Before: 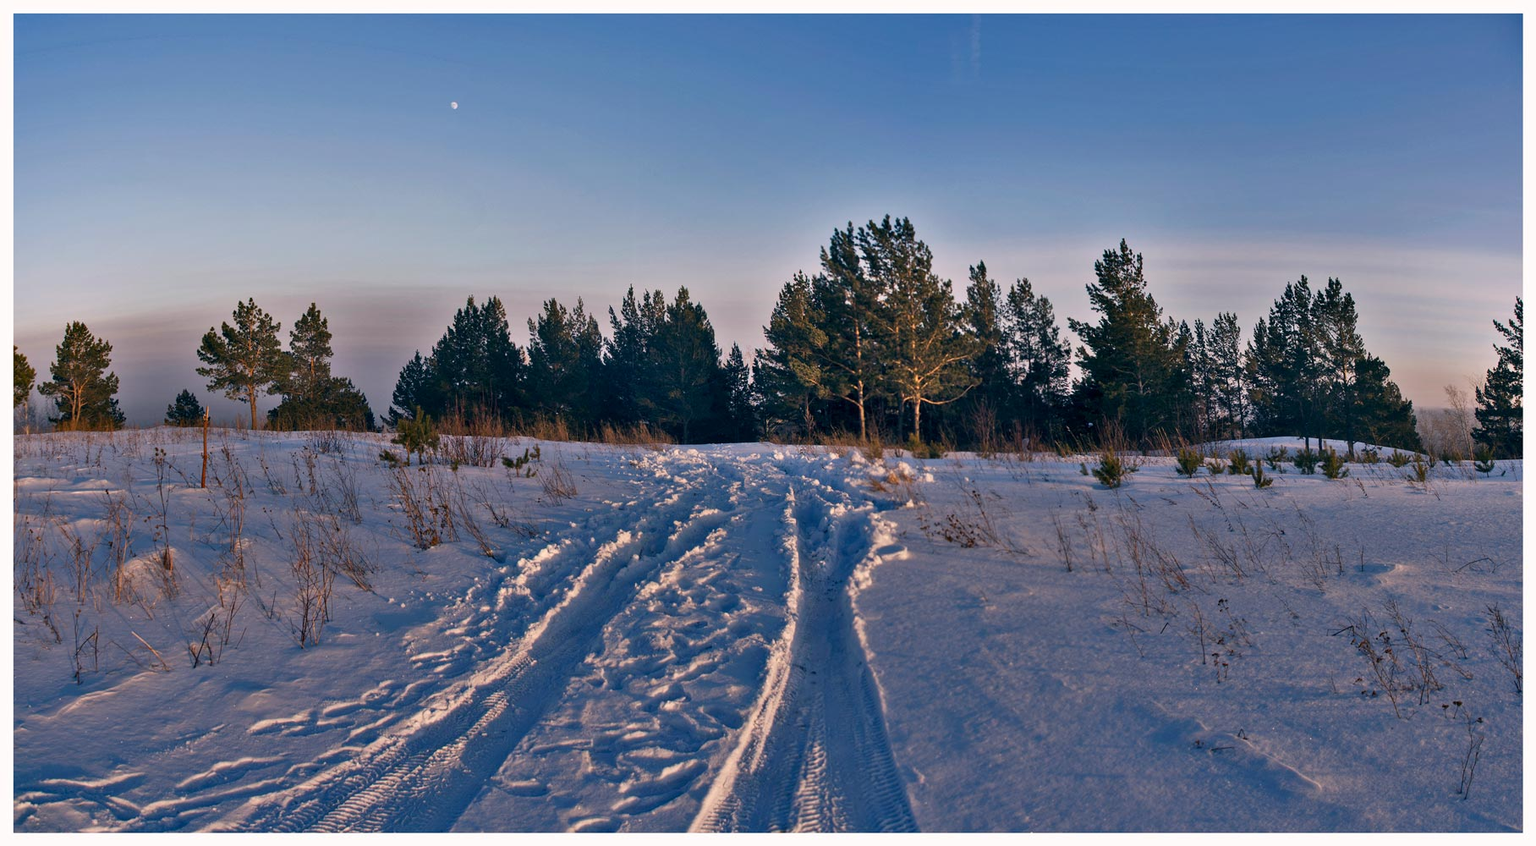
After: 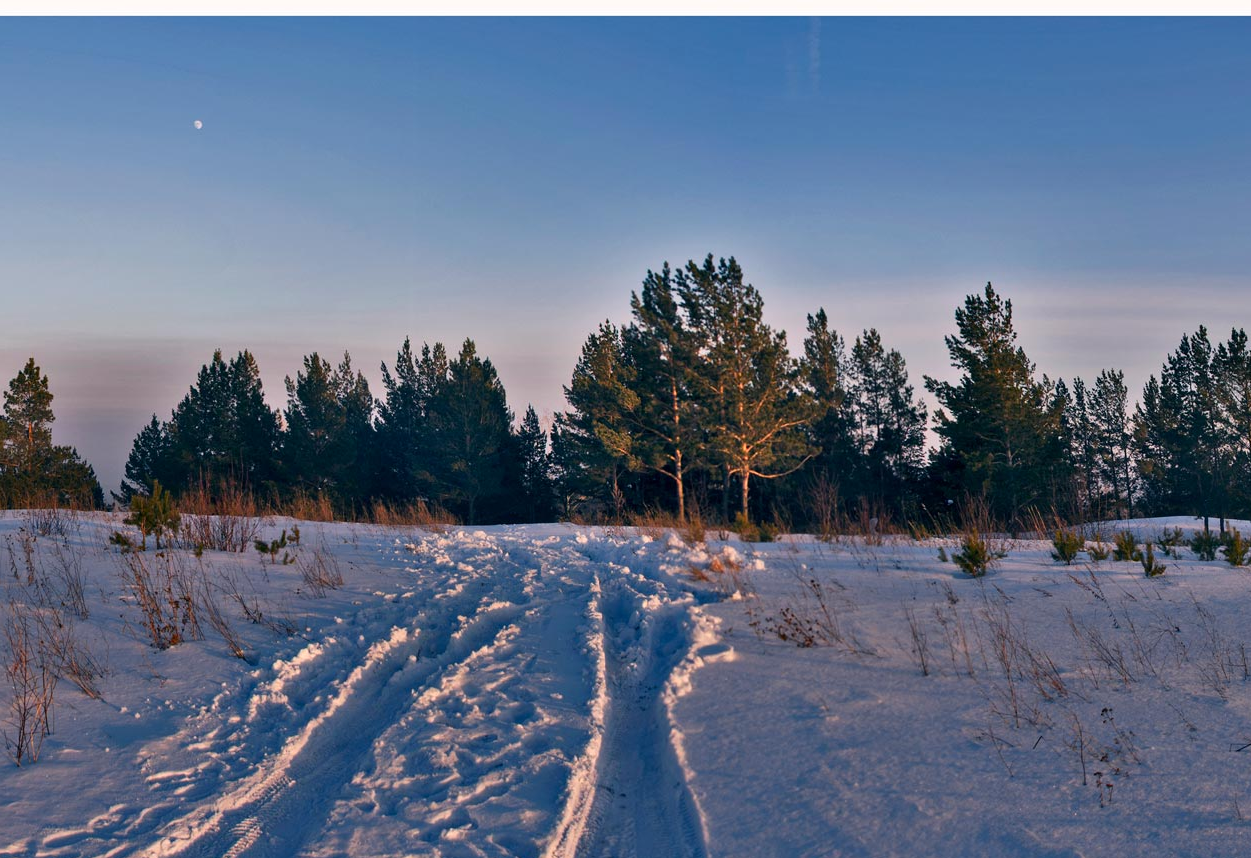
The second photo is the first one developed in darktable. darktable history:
color zones: curves: ch1 [(0.24, 0.629) (0.75, 0.5)]; ch2 [(0.255, 0.454) (0.745, 0.491)]
crop: left 18.686%, right 12.388%, bottom 14.199%
